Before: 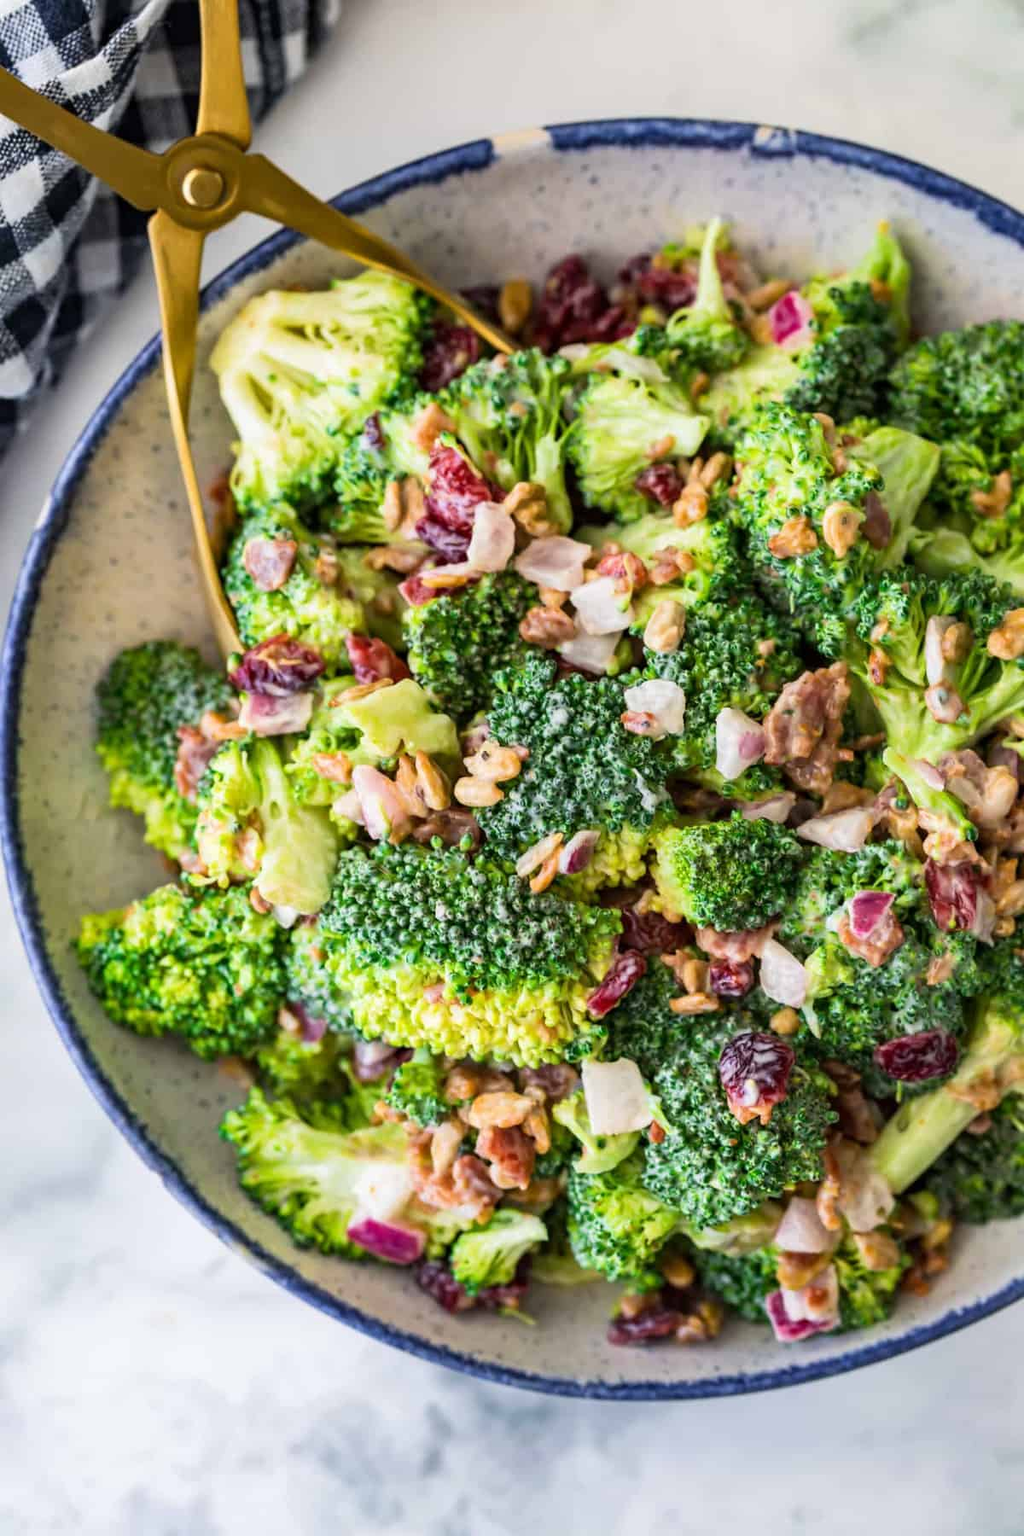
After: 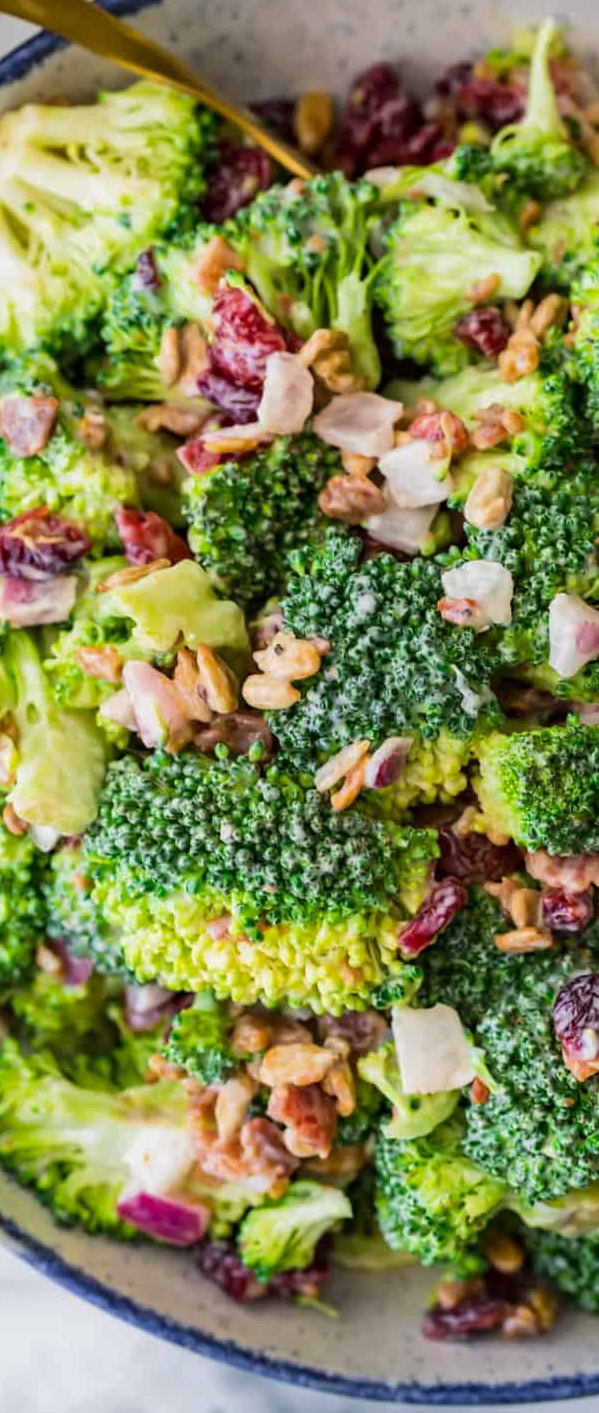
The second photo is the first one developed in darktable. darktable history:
shadows and highlights: shadows -20.53, white point adjustment -1.93, highlights -35.07, highlights color adjustment 0.733%
crop and rotate: angle 0.019°, left 24.218%, top 13.123%, right 25.814%, bottom 8.376%
